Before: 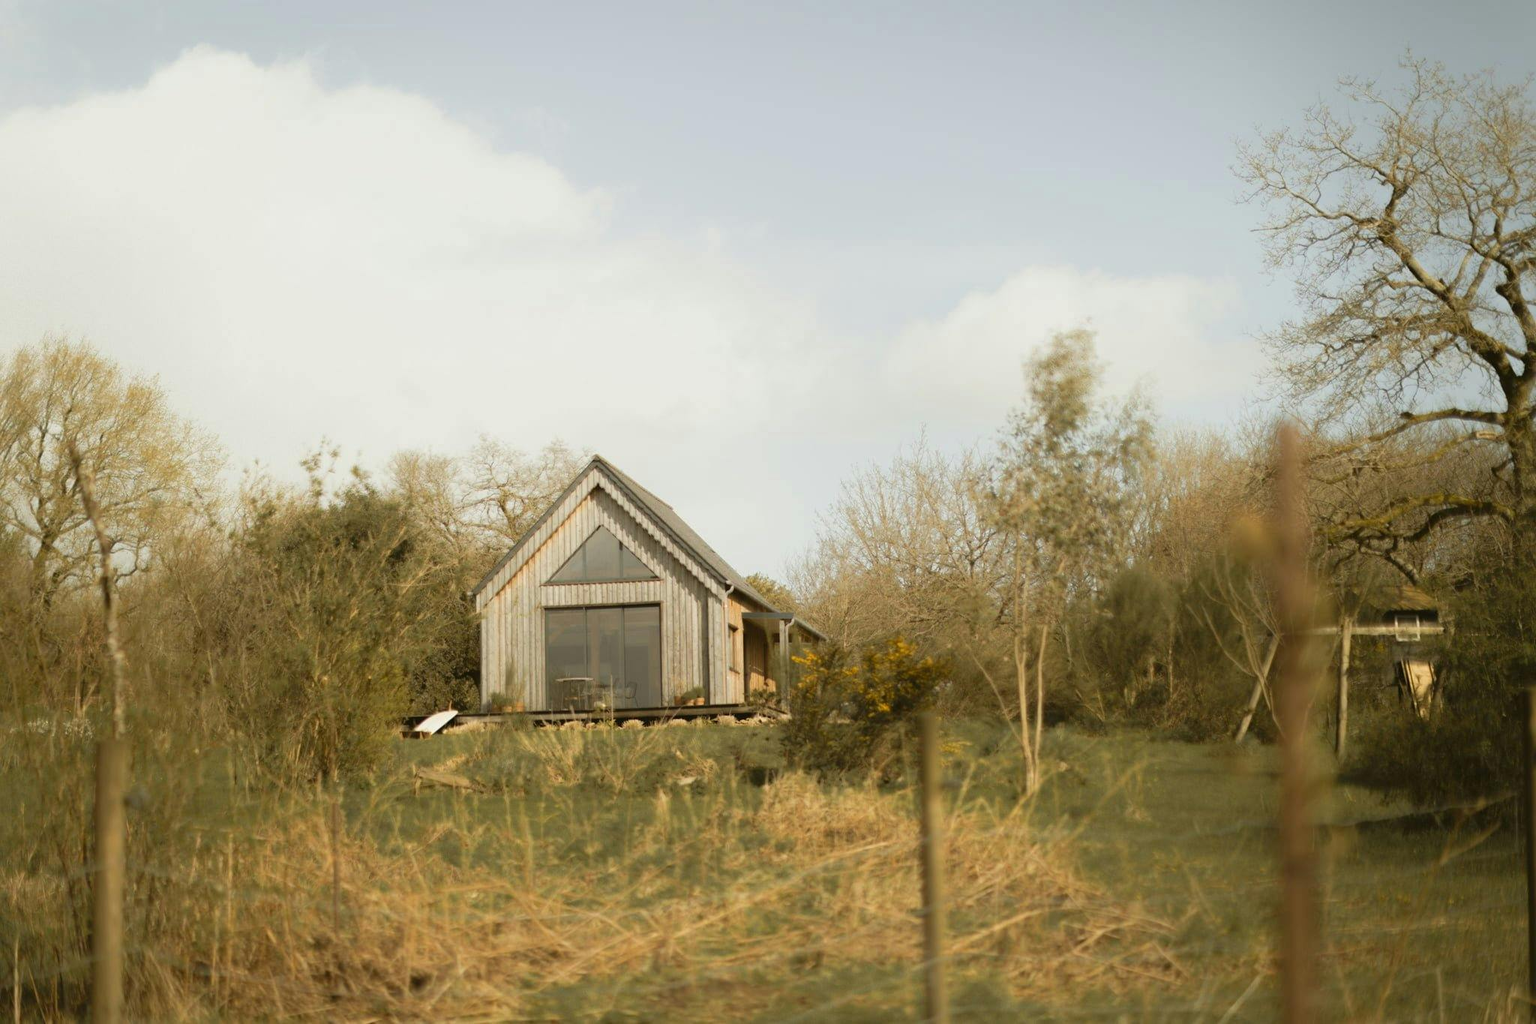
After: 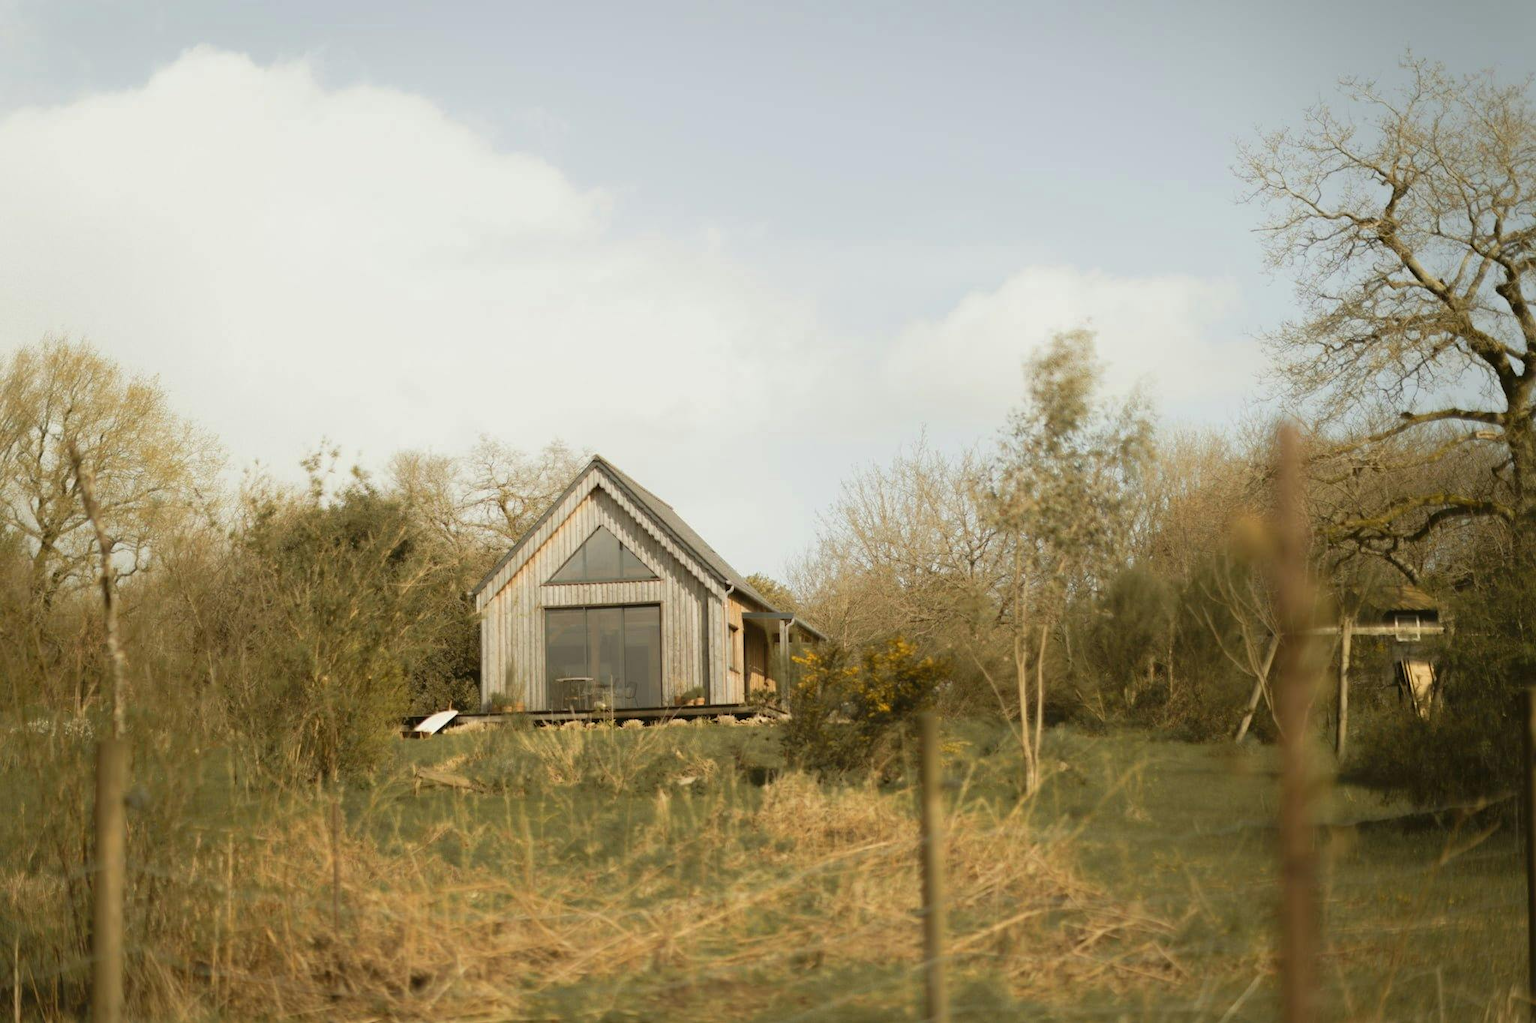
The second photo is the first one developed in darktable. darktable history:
color correction: highlights b* -0.059, saturation 0.976
